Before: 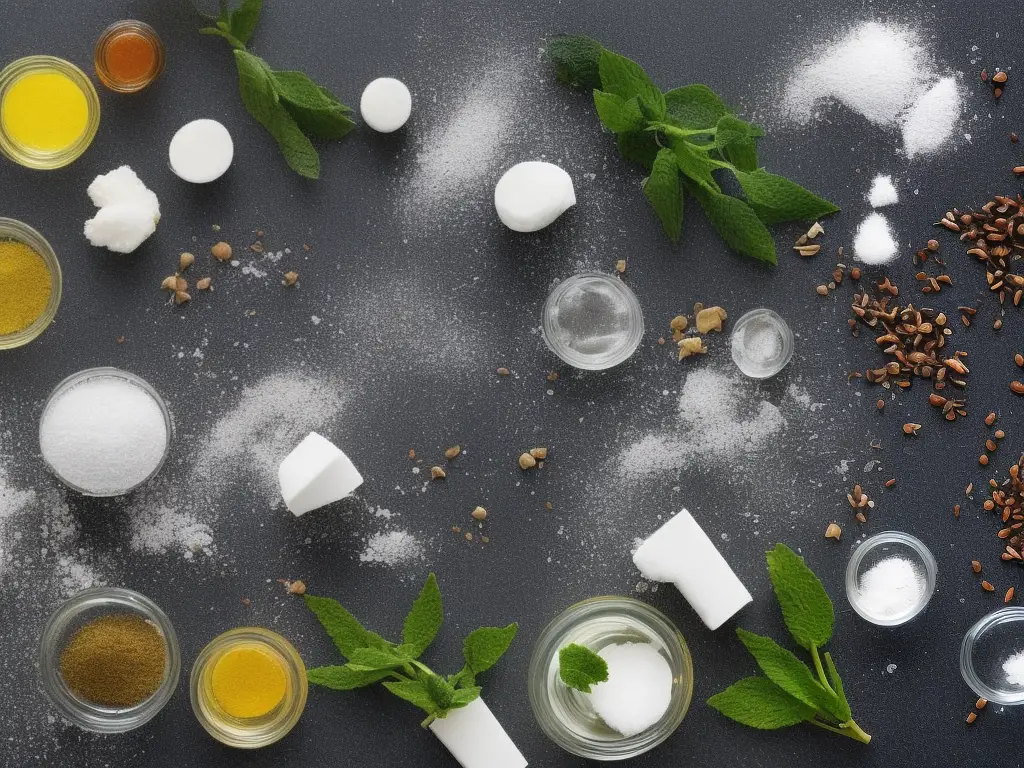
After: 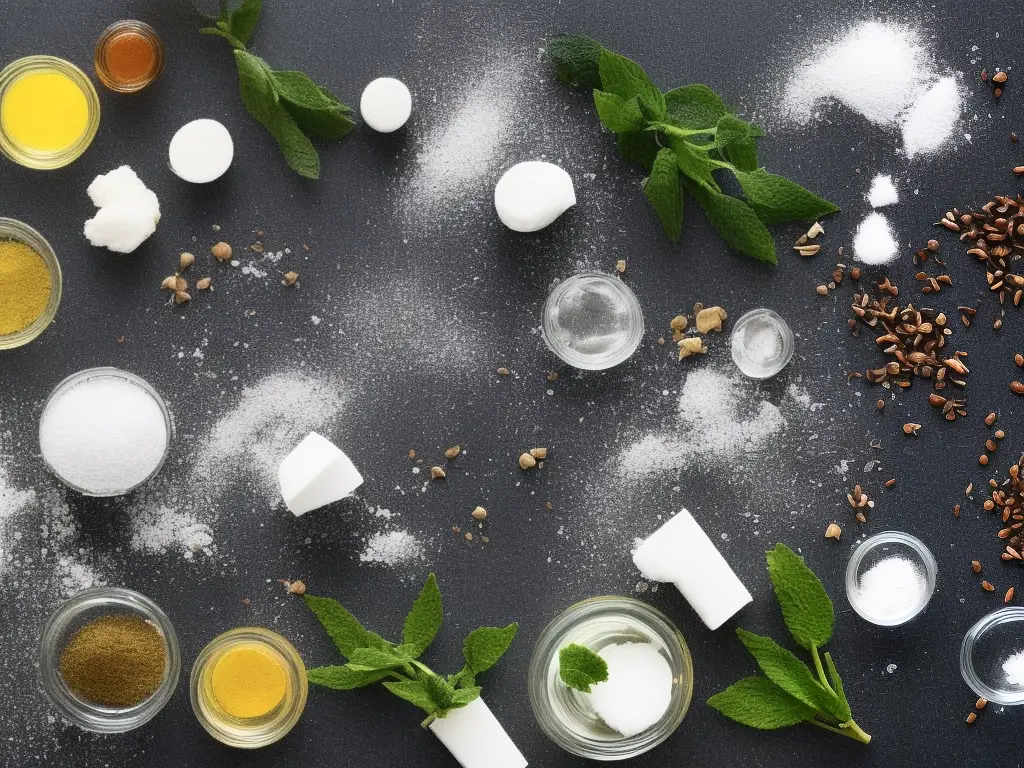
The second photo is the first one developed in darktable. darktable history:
contrast brightness saturation: contrast 0.24, brightness 0.09
white balance: red 1, blue 1
